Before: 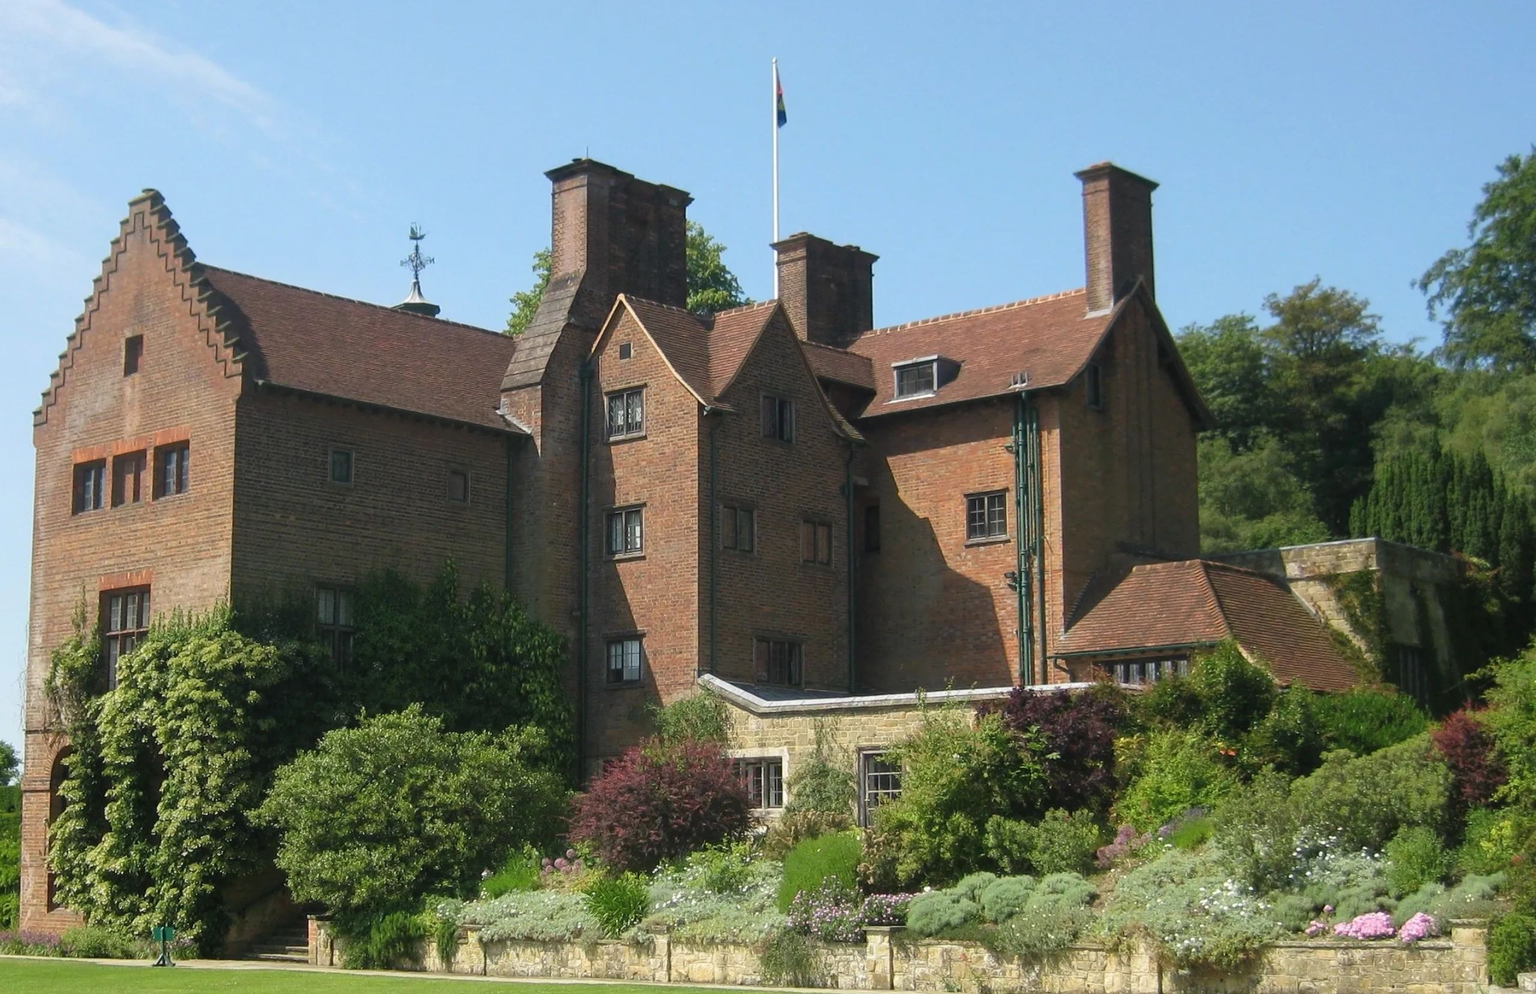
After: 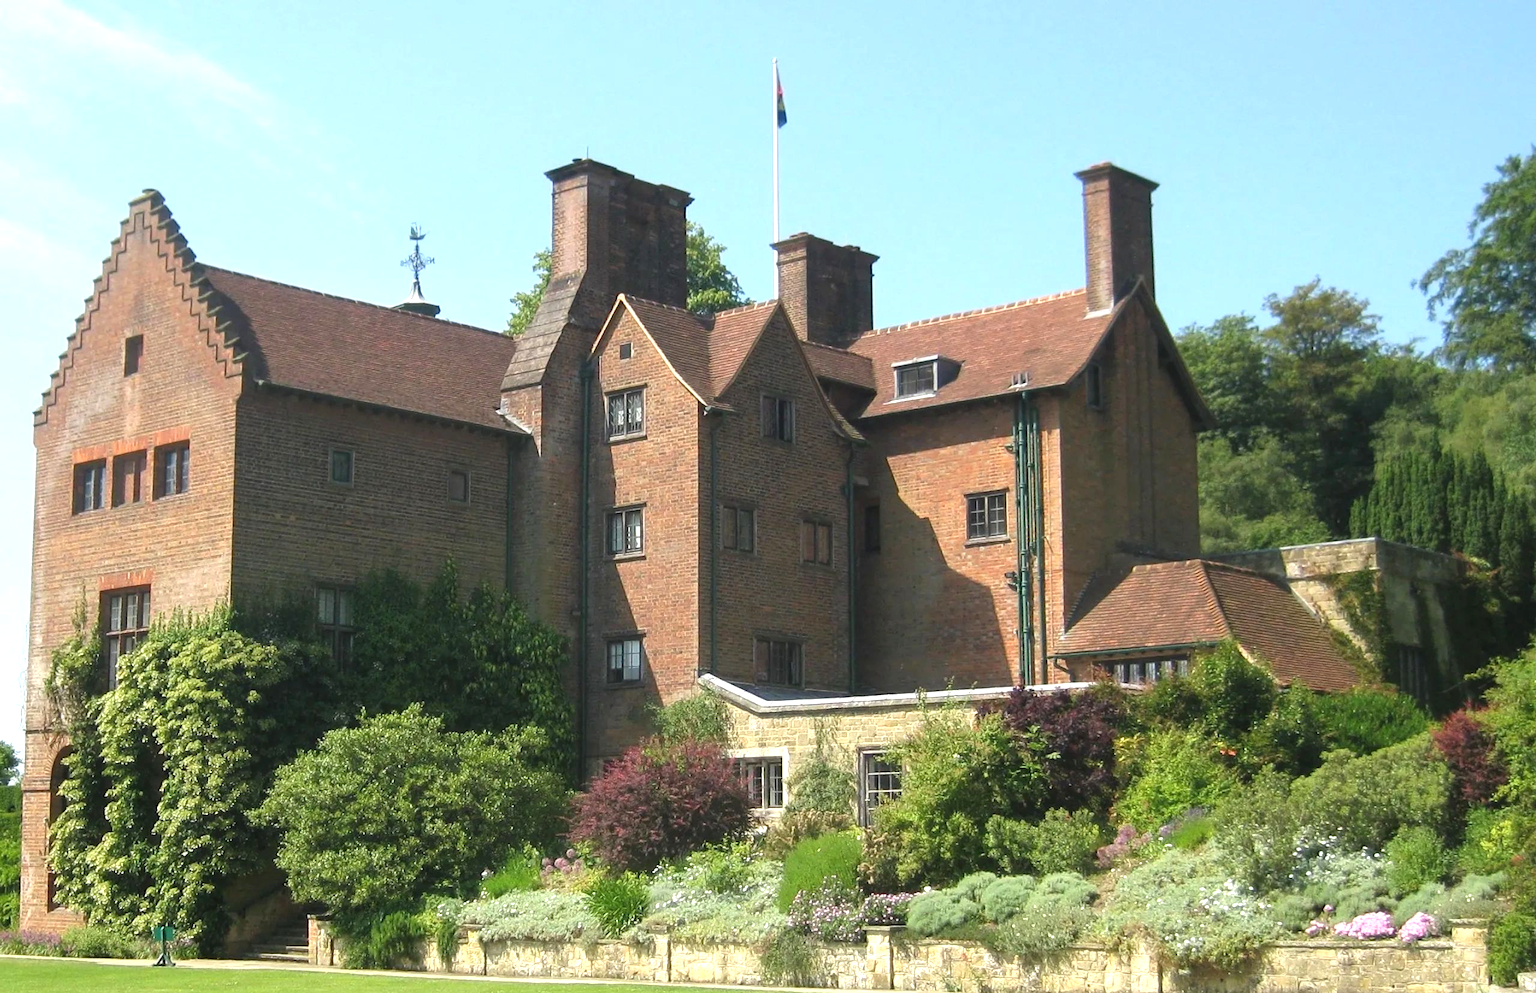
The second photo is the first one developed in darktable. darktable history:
exposure: black level correction 0, exposure 0.7 EV, compensate exposure bias true, compensate highlight preservation false
